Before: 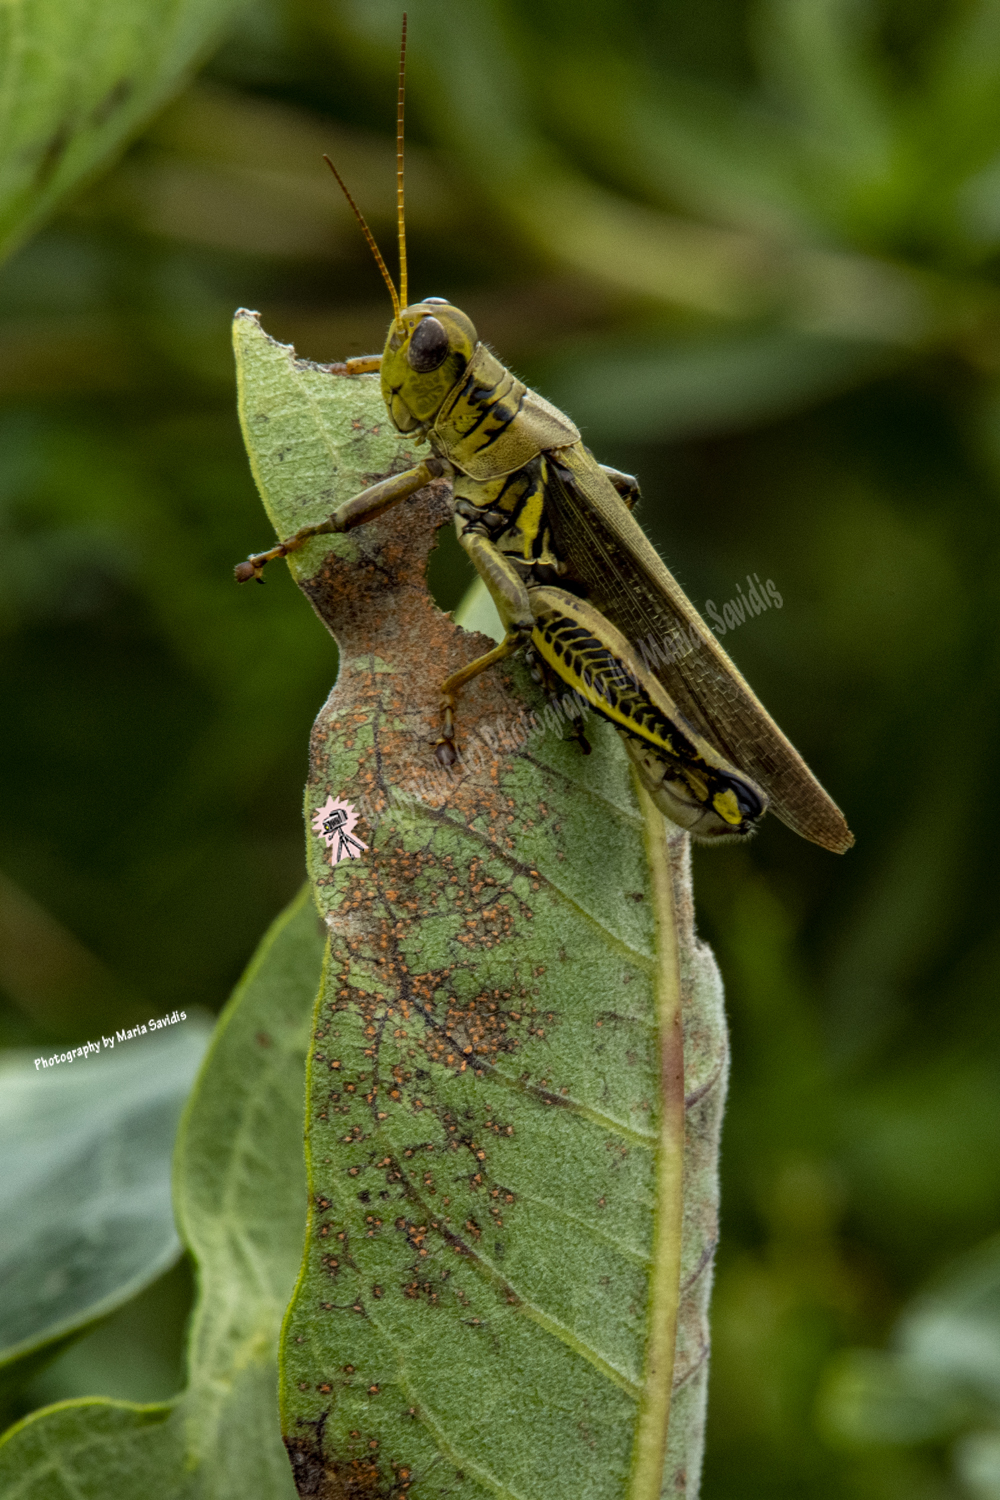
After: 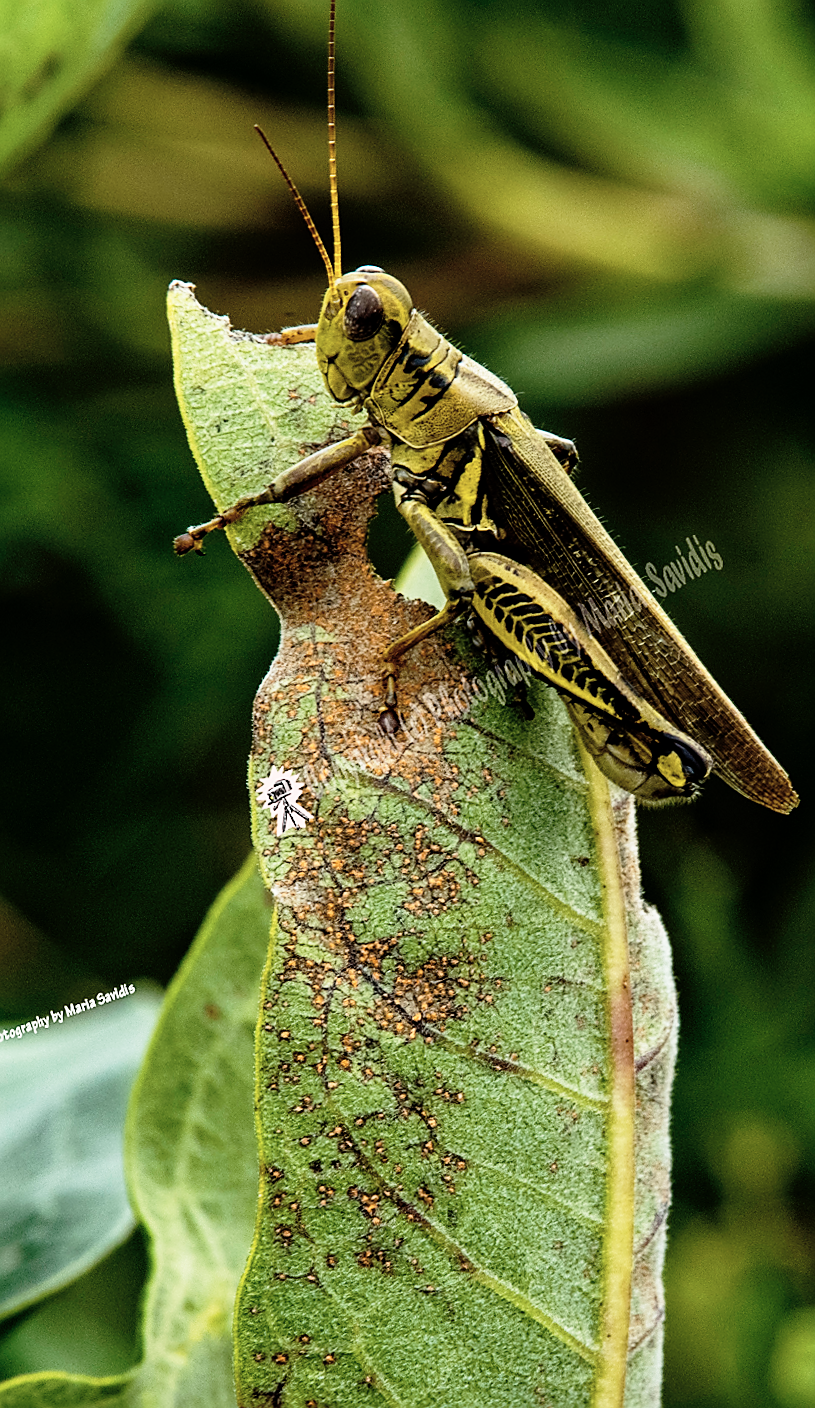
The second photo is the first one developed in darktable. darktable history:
contrast brightness saturation: contrast 0.105, saturation -0.372
exposure: exposure -0.056 EV, compensate exposure bias true, compensate highlight preservation false
crop and rotate: angle 1.14°, left 4.486%, top 0.801%, right 11.562%, bottom 2.504%
base curve: curves: ch0 [(0, 0) (0.012, 0.01) (0.073, 0.168) (0.31, 0.711) (0.645, 0.957) (1, 1)], preserve colors none
color balance rgb: perceptual saturation grading › global saturation 30.921%
sharpen: radius 1.405, amount 1.25, threshold 0.679
